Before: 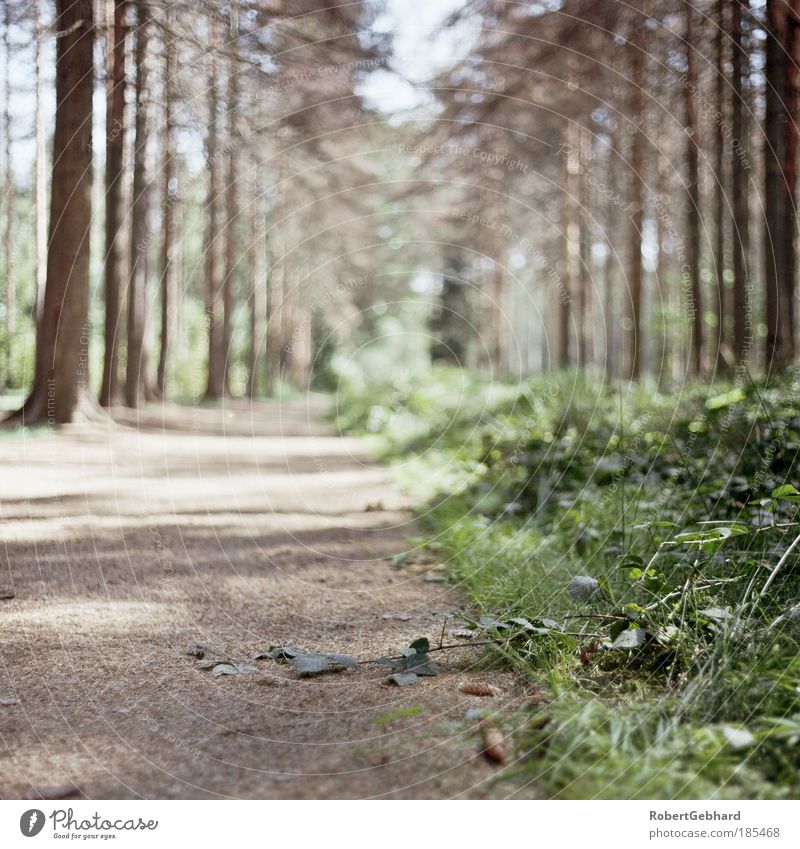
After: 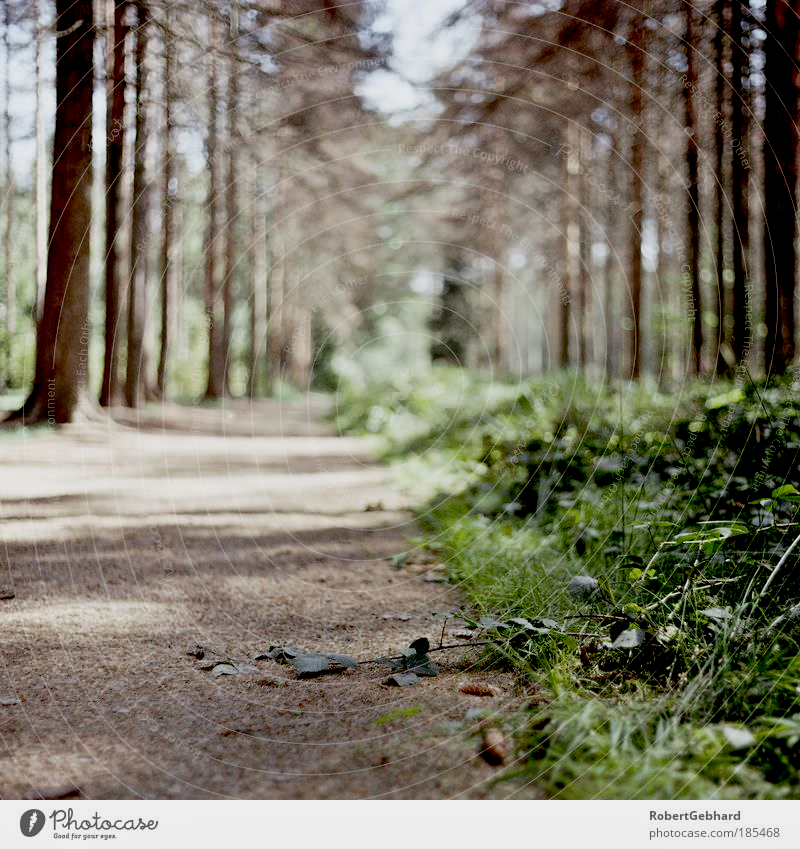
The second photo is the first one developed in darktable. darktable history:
exposure: black level correction 0.046, exposure -0.235 EV, compensate highlight preservation false
tone equalizer: mask exposure compensation -0.485 EV
